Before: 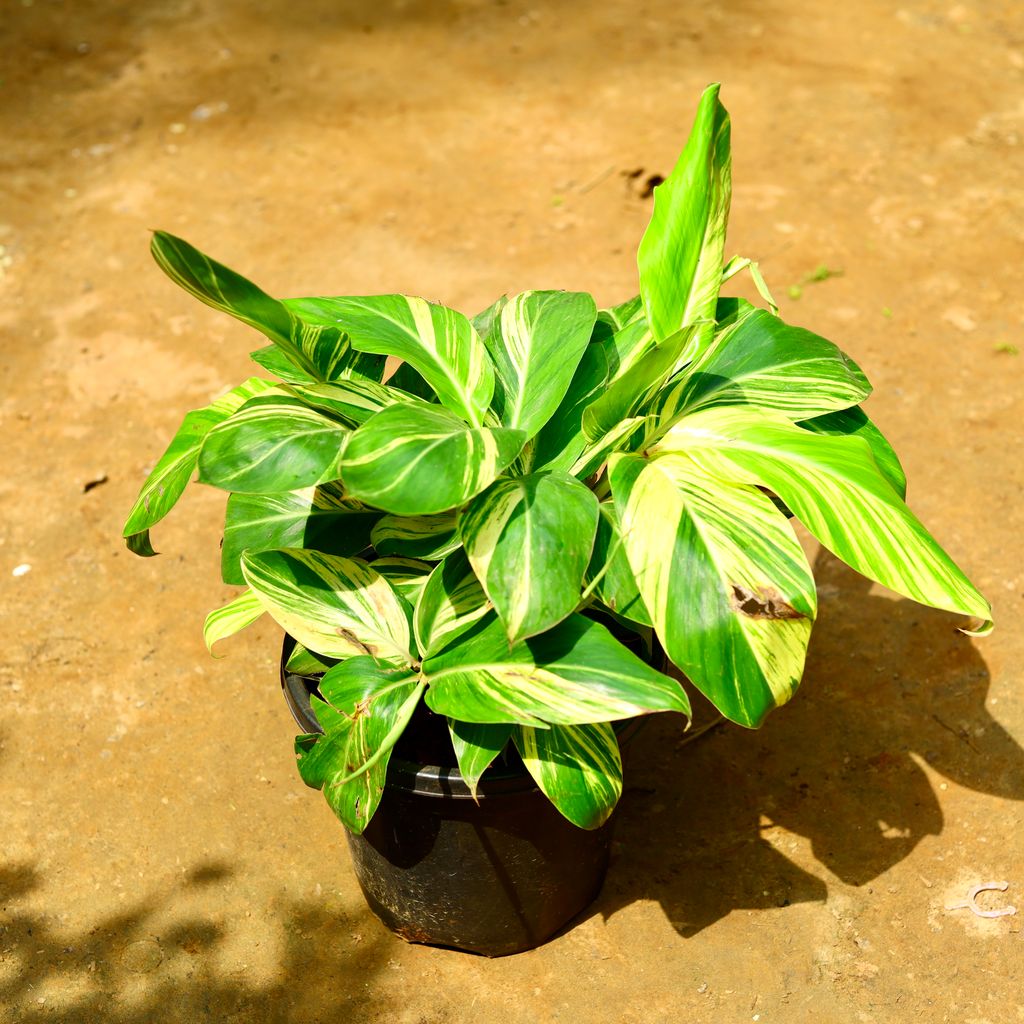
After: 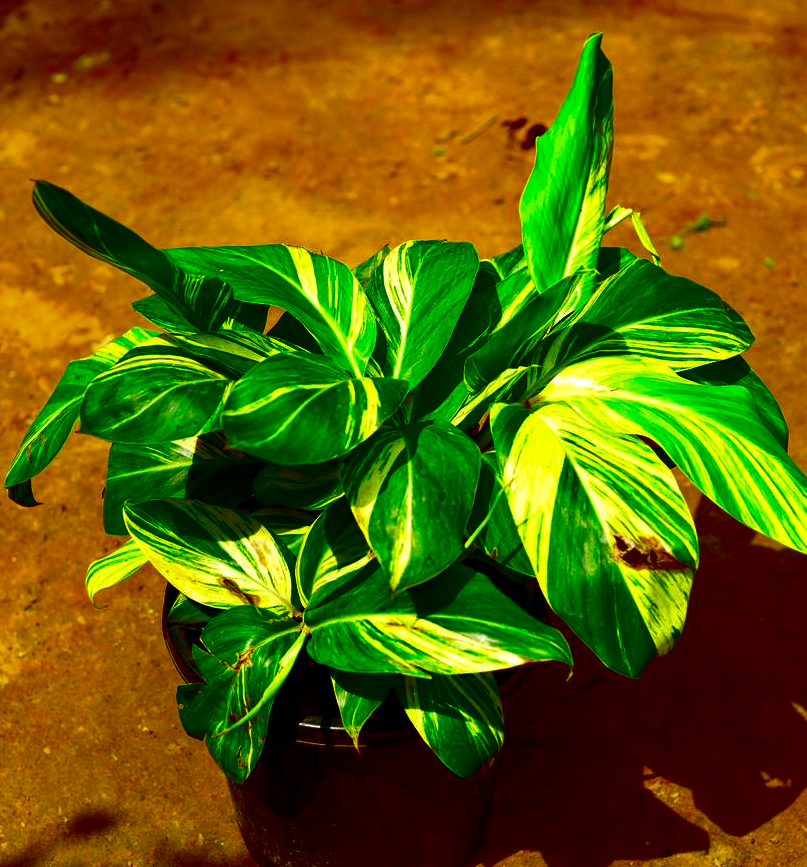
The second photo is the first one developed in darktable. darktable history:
contrast brightness saturation: brightness -0.985, saturation 0.981
local contrast: highlights 107%, shadows 99%, detail 120%, midtone range 0.2
tone equalizer: mask exposure compensation -0.499 EV
crop: left 11.59%, top 4.966%, right 9.589%, bottom 10.311%
